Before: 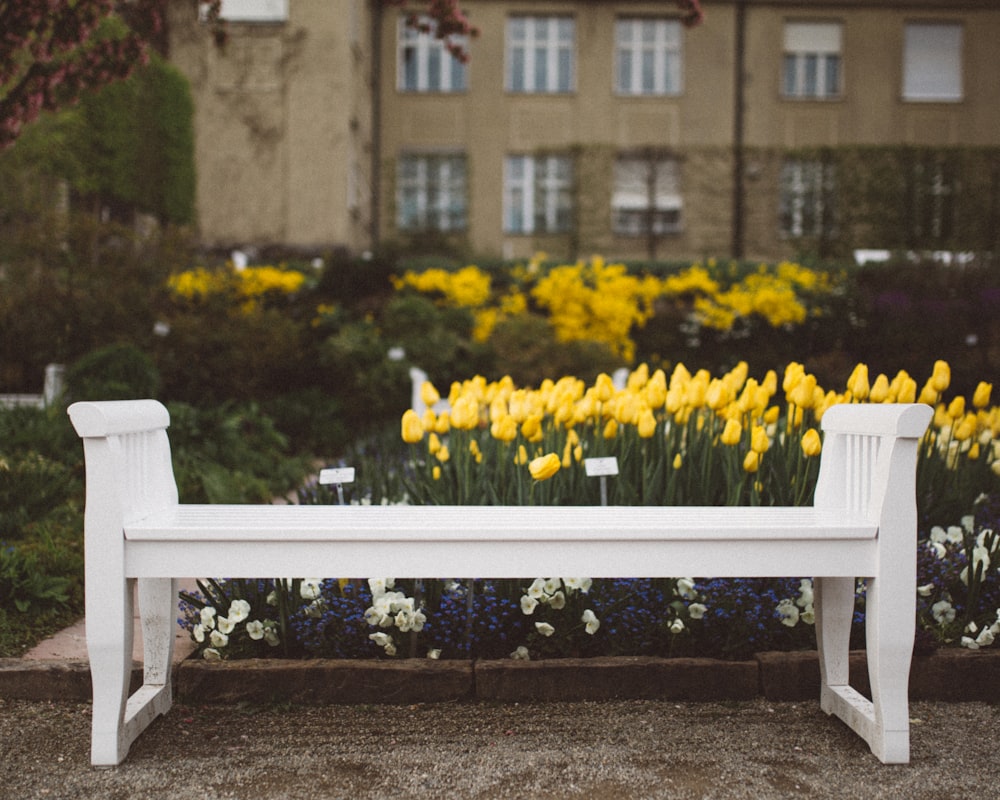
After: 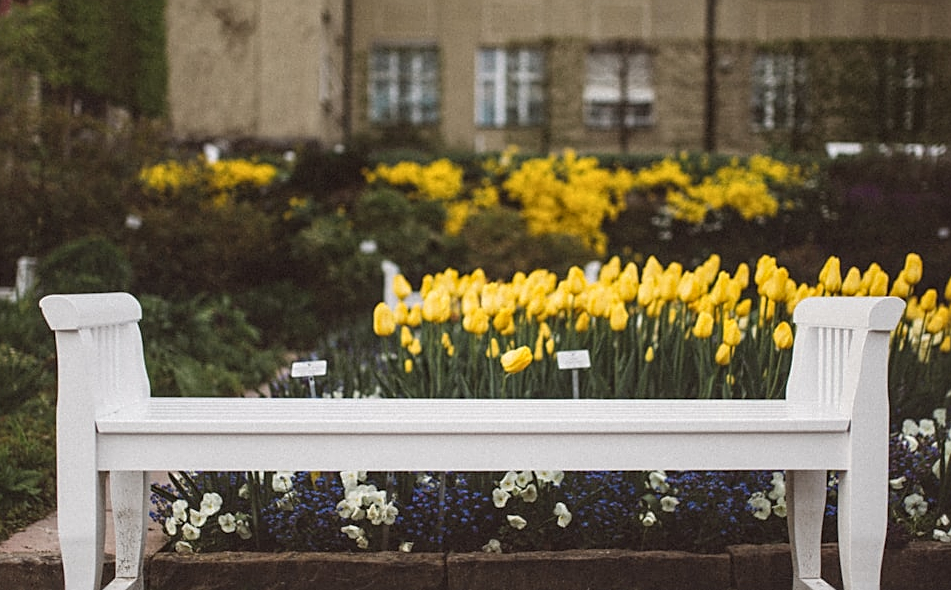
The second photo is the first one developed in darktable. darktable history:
sharpen: on, module defaults
crop and rotate: left 2.862%, top 13.615%, right 1.988%, bottom 12.619%
local contrast: on, module defaults
